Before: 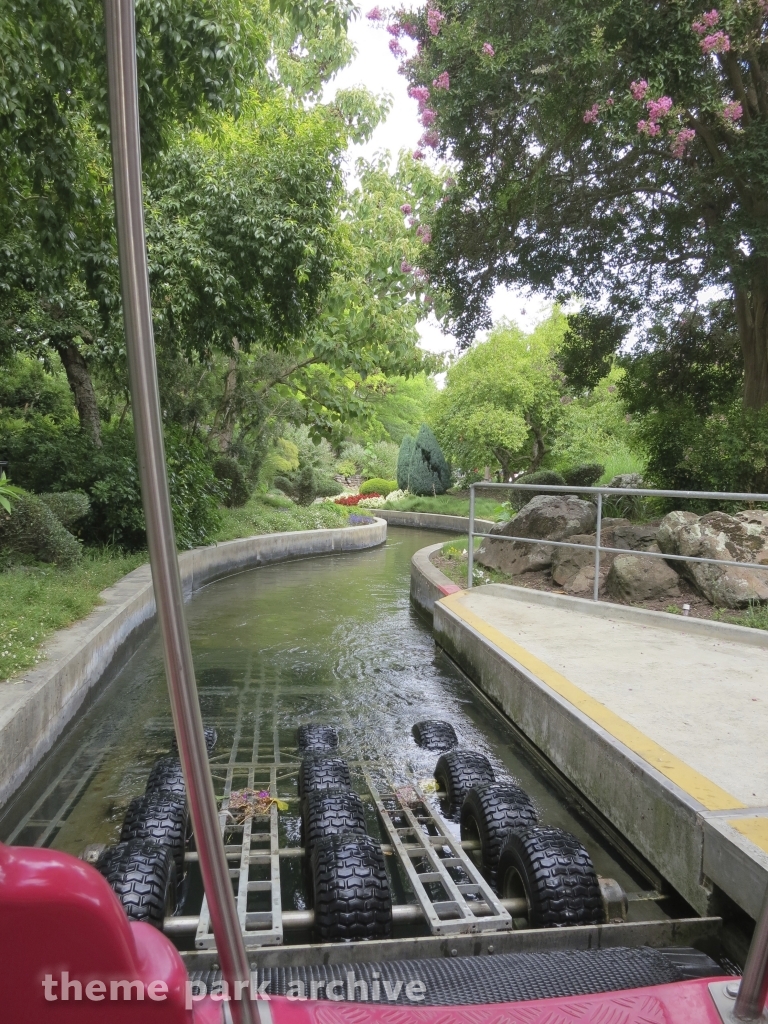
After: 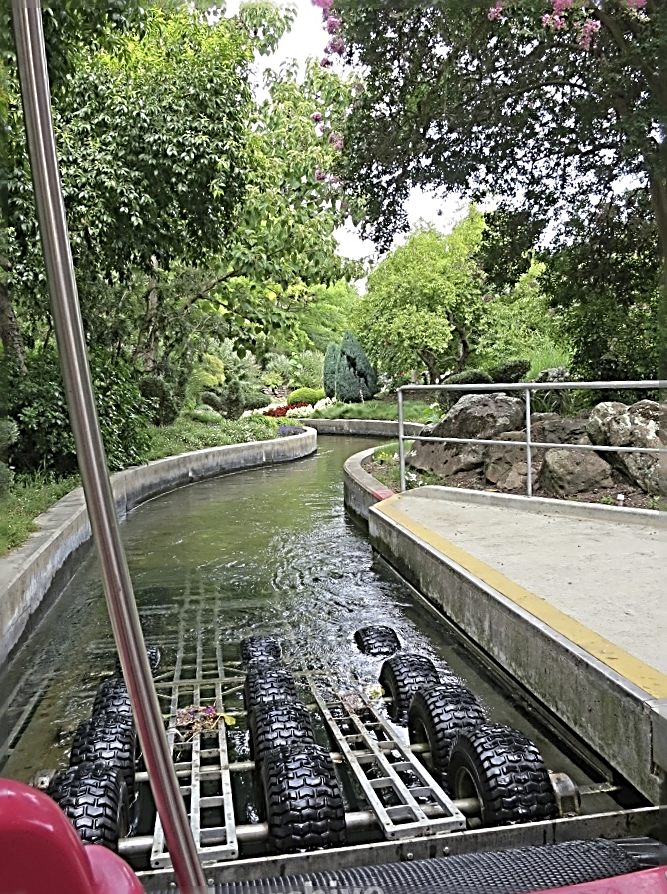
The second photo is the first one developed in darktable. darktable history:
crop and rotate: angle 3.51°, left 6.101%, top 5.71%
sharpen: radius 3.192, amount 1.714
